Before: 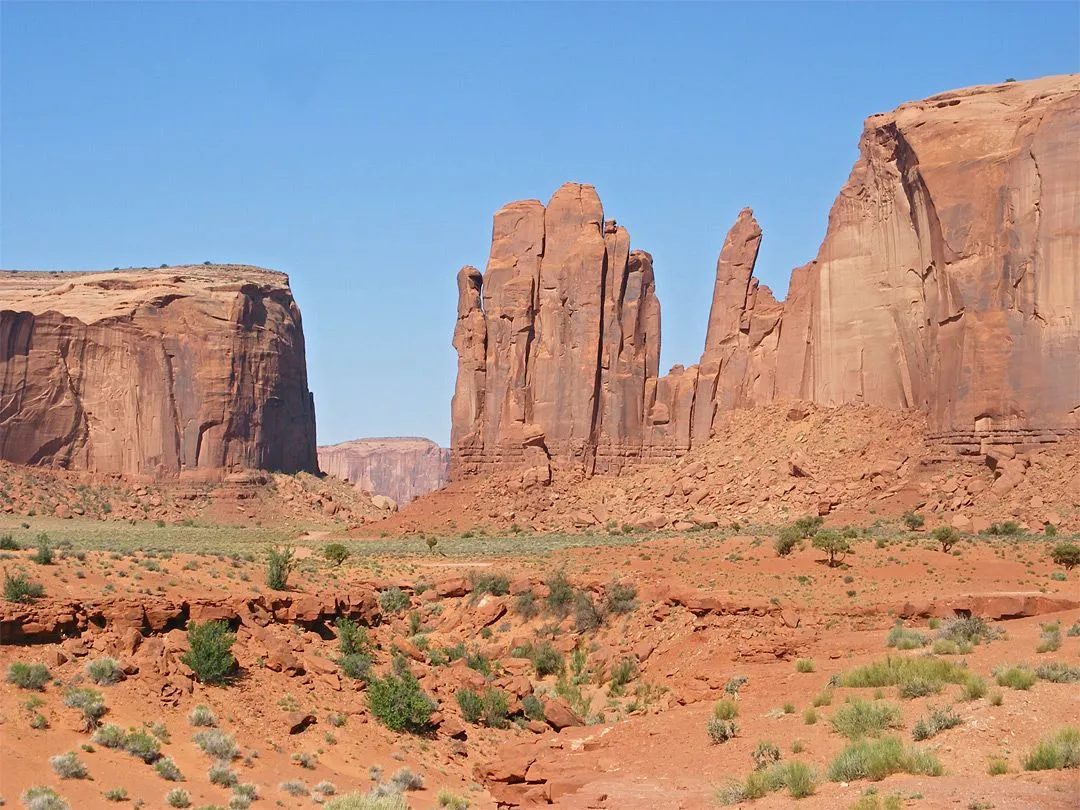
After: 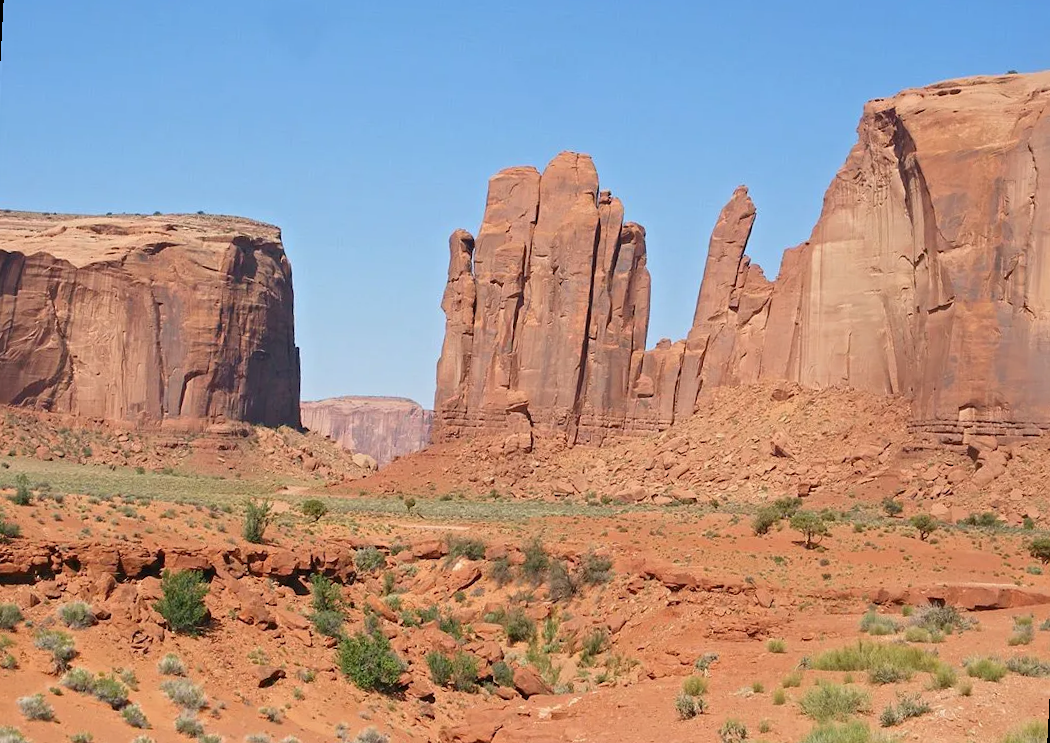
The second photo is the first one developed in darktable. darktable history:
rotate and perspective: rotation 3°, crop left 0.031, crop right 0.969, crop top 0.07, crop bottom 0.93
